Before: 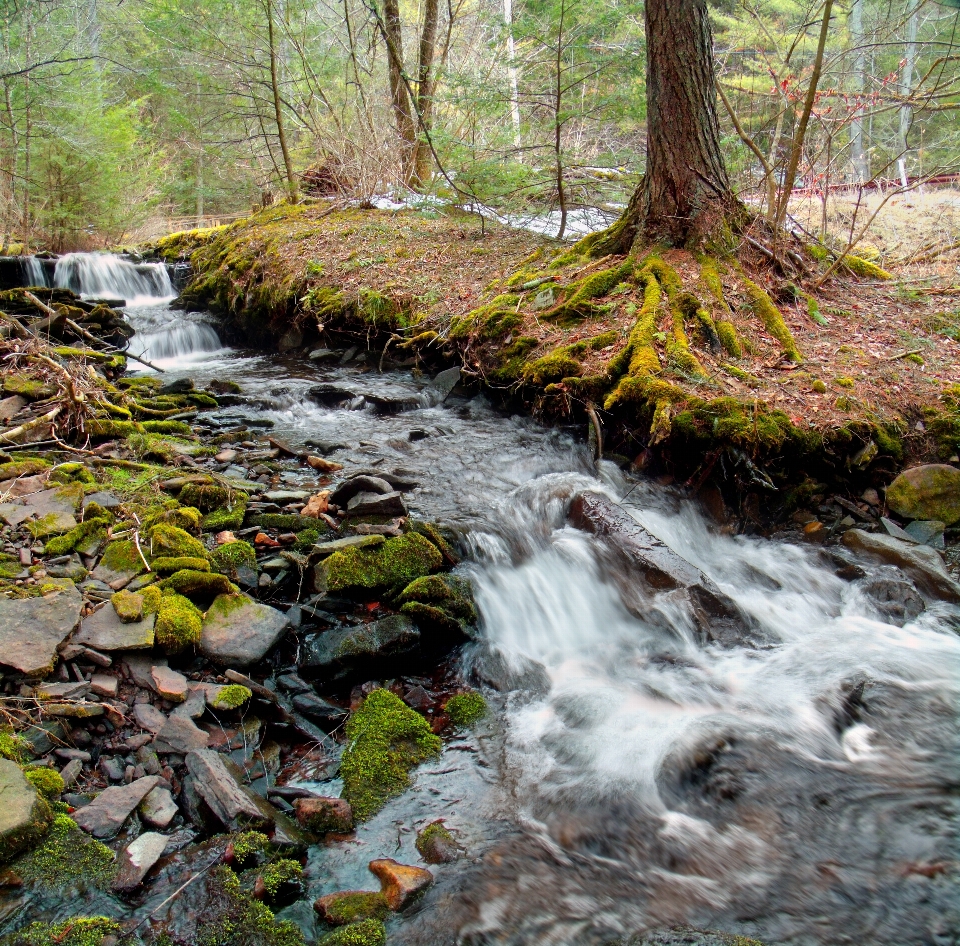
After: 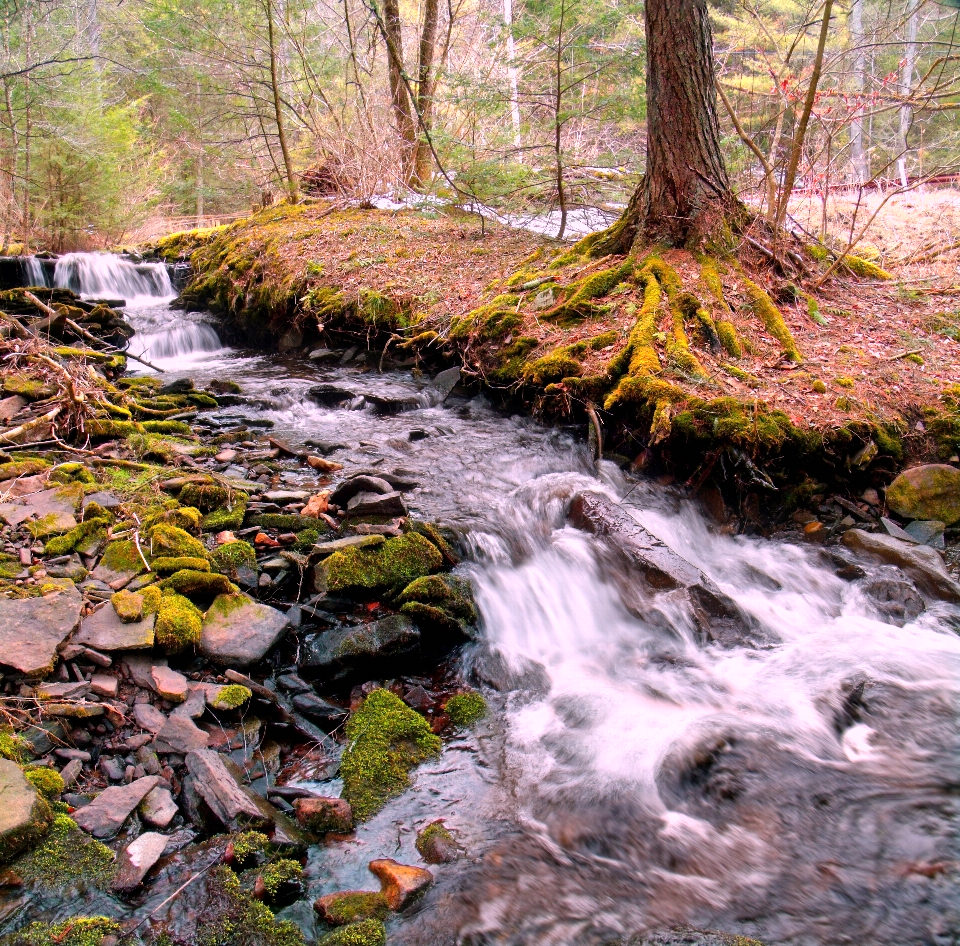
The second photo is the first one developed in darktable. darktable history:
white balance: red 1.188, blue 1.11
shadows and highlights: radius 125.46, shadows 30.51, highlights -30.51, low approximation 0.01, soften with gaussian
exposure: exposure 0.128 EV, compensate highlight preservation false
